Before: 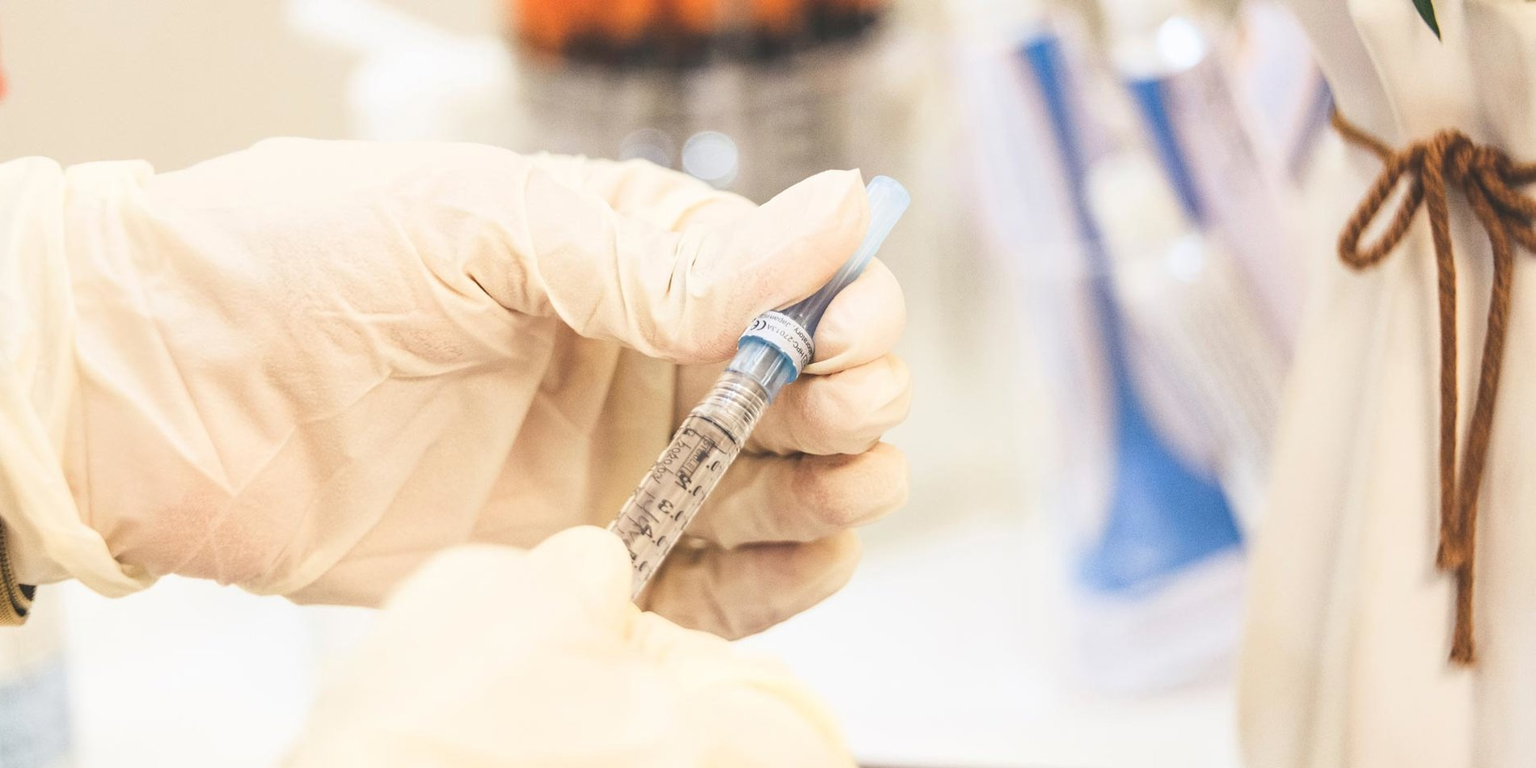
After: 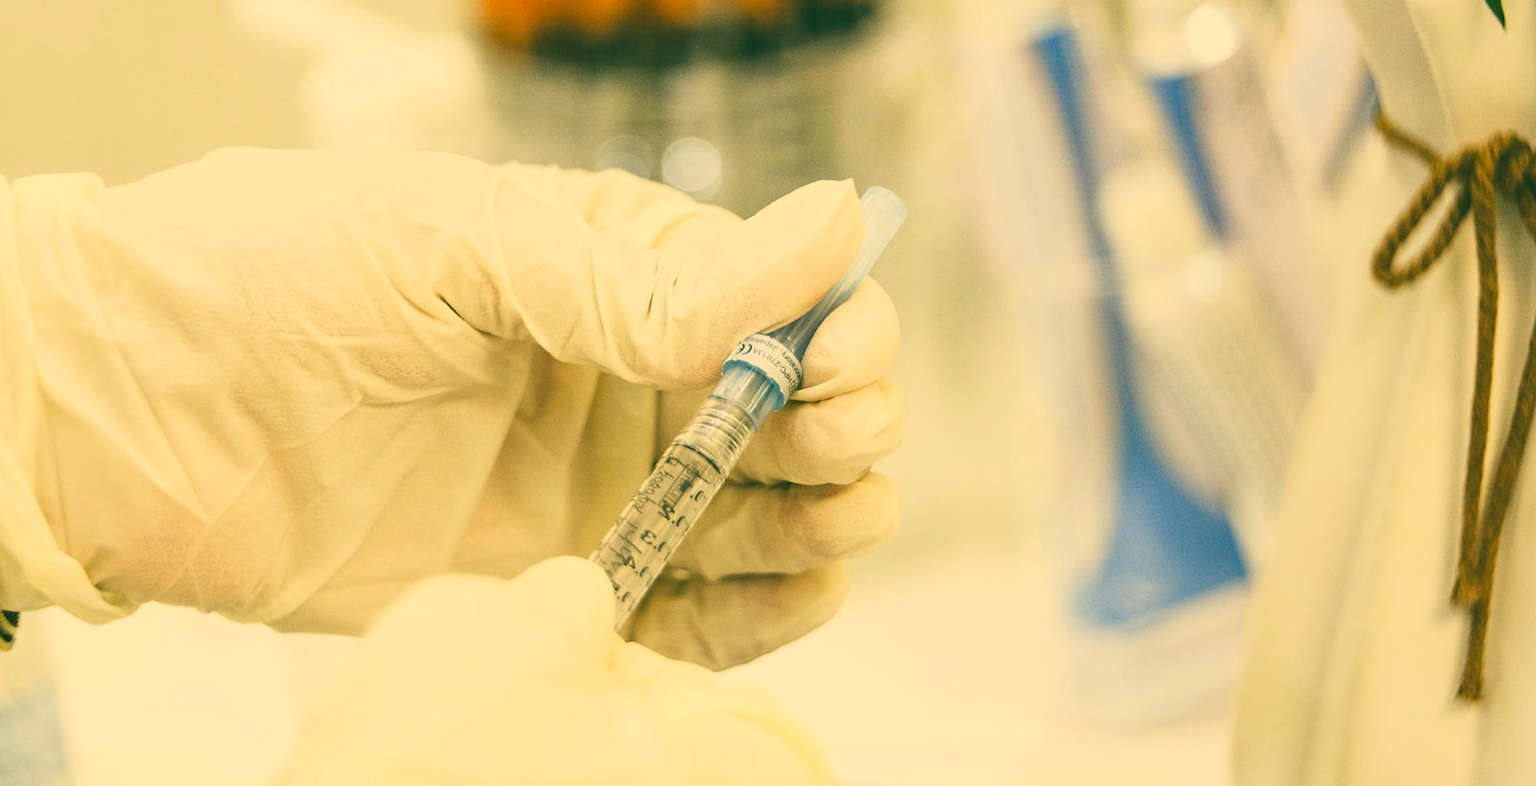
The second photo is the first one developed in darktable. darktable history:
color correction: highlights a* 5.62, highlights b* 33.57, shadows a* -25.86, shadows b* 4.02
rotate and perspective: rotation 0.074°, lens shift (vertical) 0.096, lens shift (horizontal) -0.041, crop left 0.043, crop right 0.952, crop top 0.024, crop bottom 0.979
exposure: exposure -0.157 EV, compensate highlight preservation false
